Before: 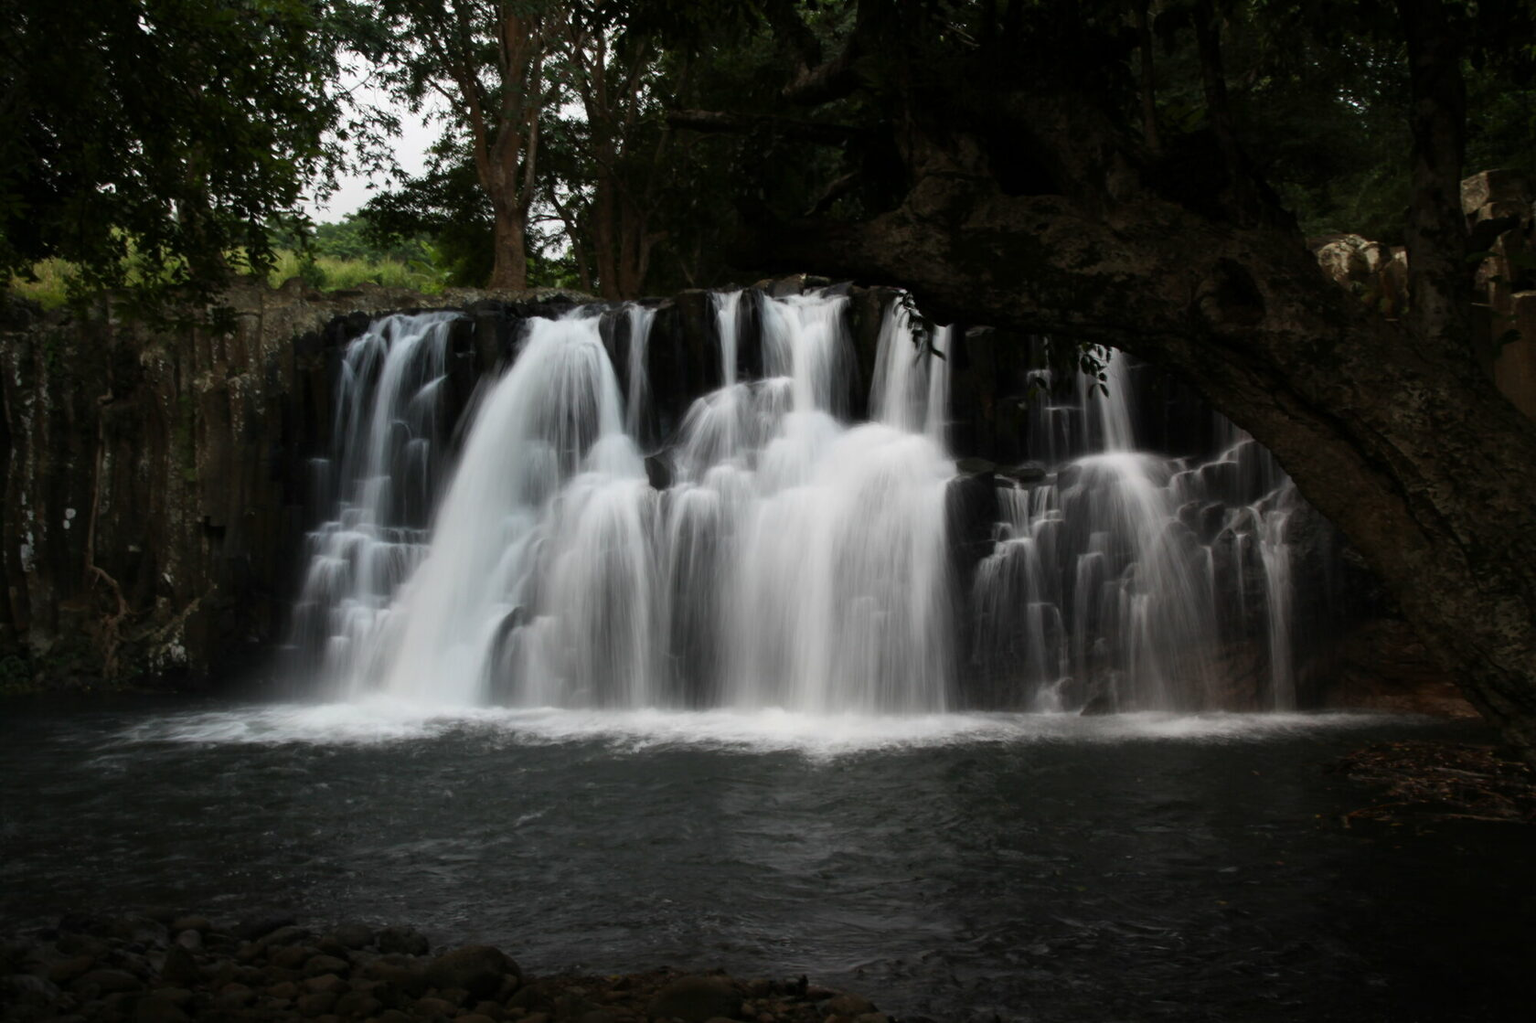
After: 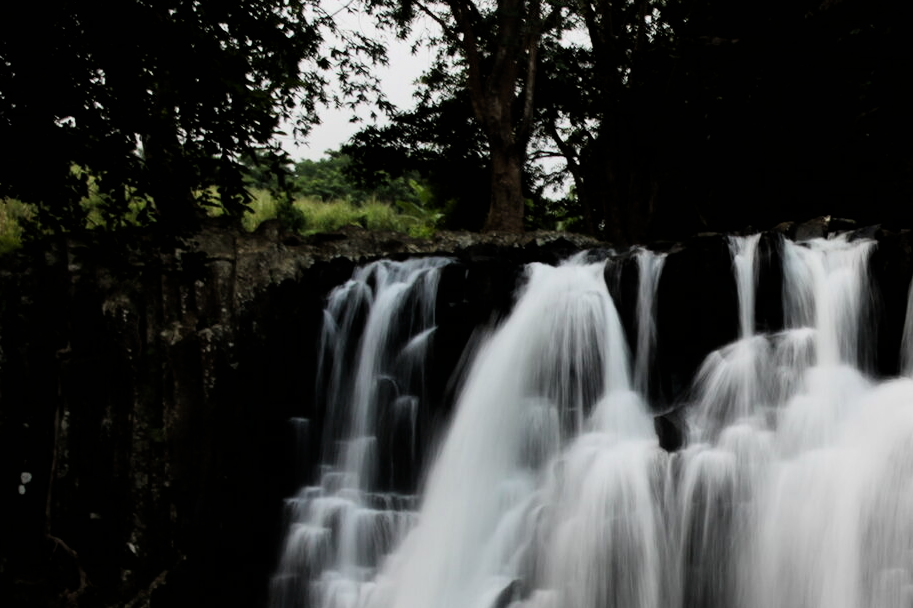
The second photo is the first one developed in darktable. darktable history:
color zones: curves: ch1 [(0.077, 0.436) (0.25, 0.5) (0.75, 0.5)]
crop and rotate: left 3.056%, top 7.529%, right 42.555%, bottom 38.081%
filmic rgb: black relative exposure -16 EV, white relative exposure 6.25 EV, hardness 5.06, contrast 1.347
